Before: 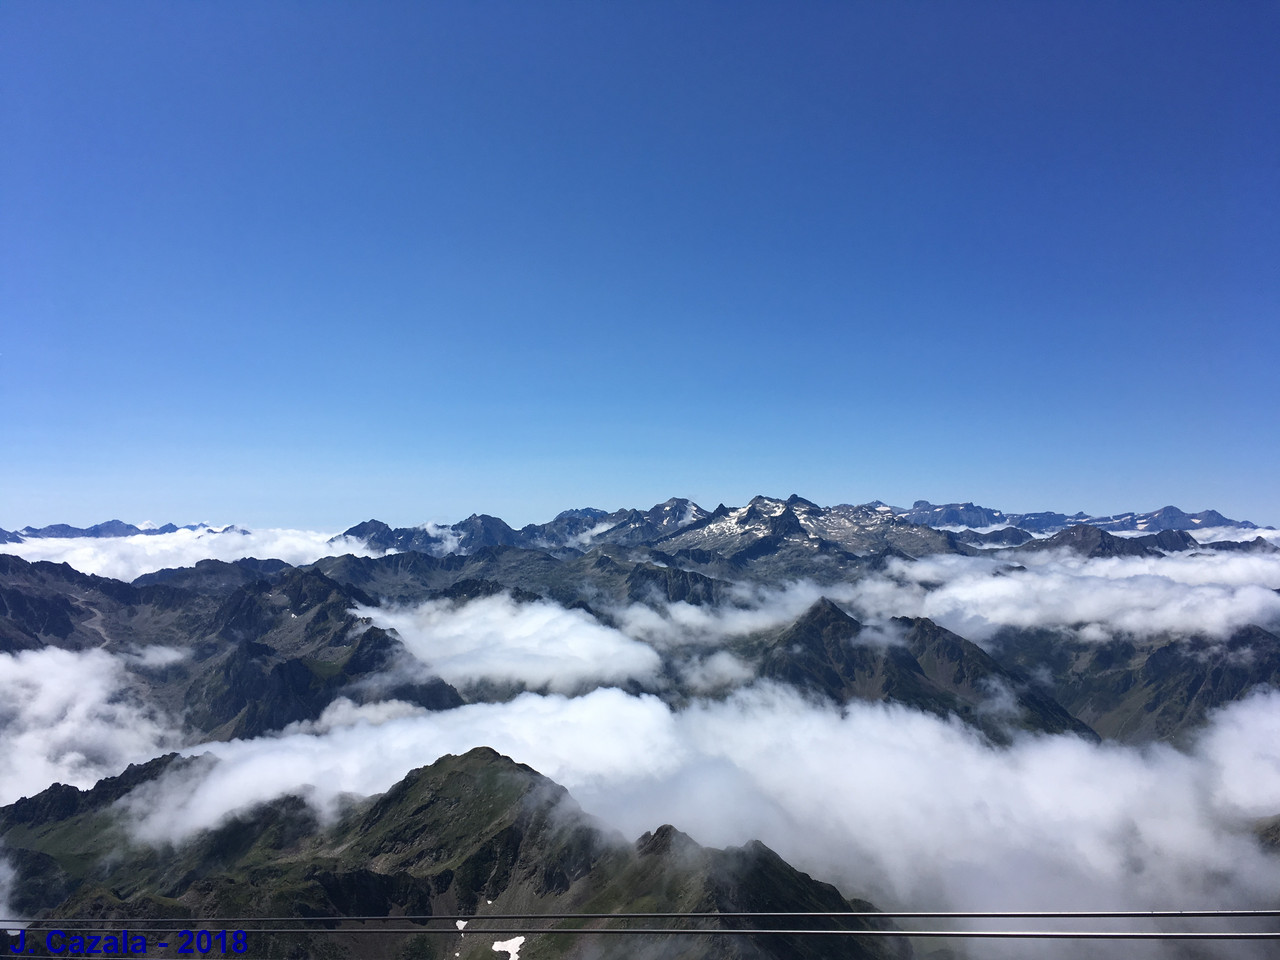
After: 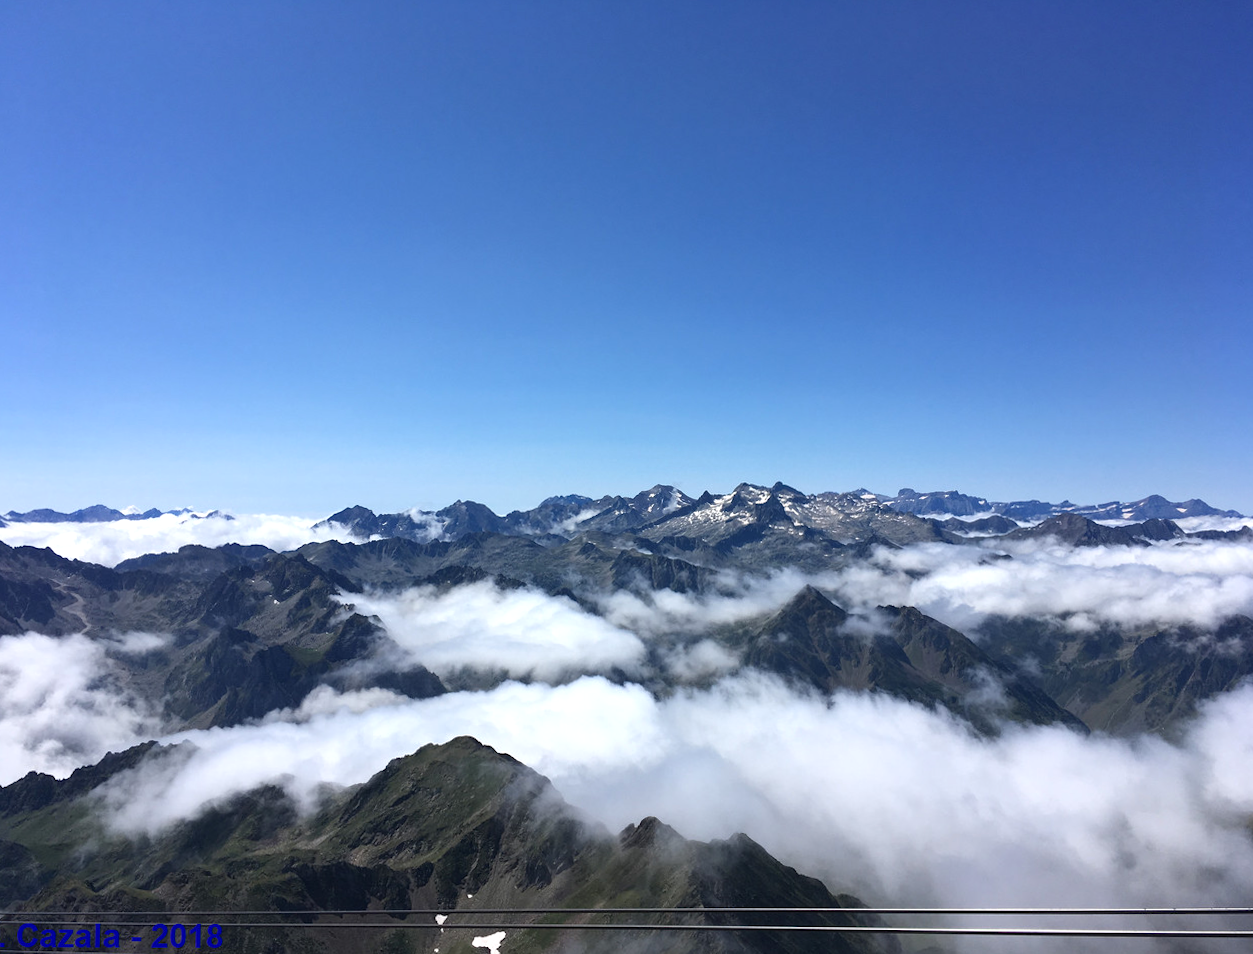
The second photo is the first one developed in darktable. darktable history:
exposure: exposure 0.2 EV, compensate highlight preservation false
rotate and perspective: rotation 0.226°, lens shift (vertical) -0.042, crop left 0.023, crop right 0.982, crop top 0.006, crop bottom 0.994
